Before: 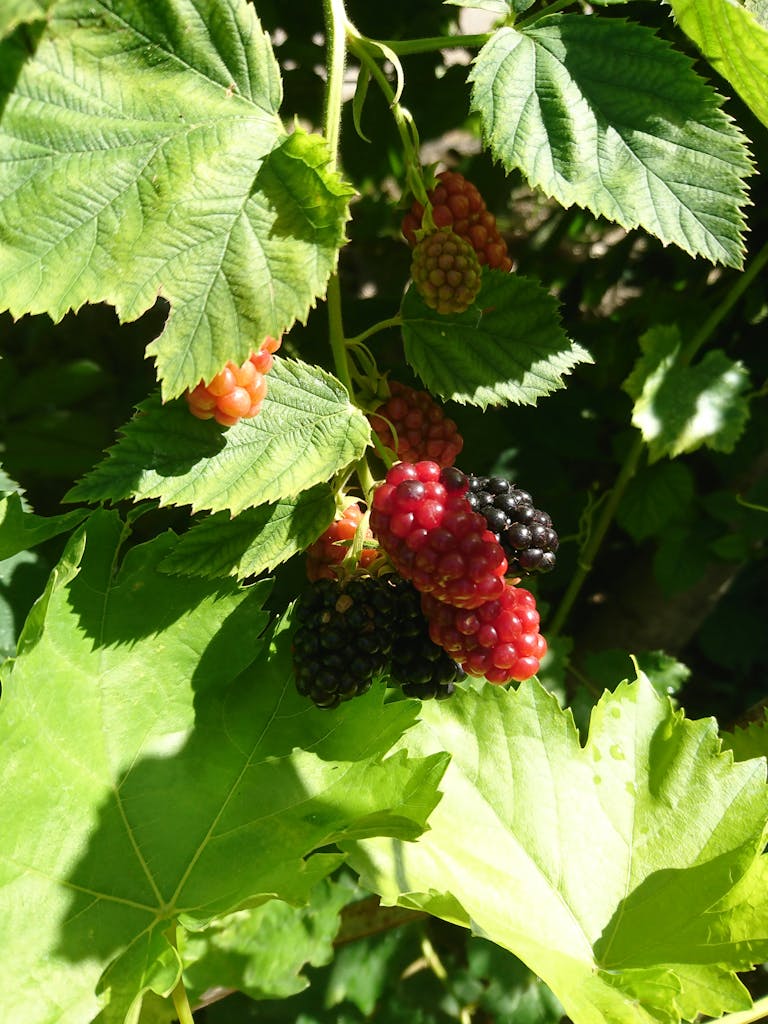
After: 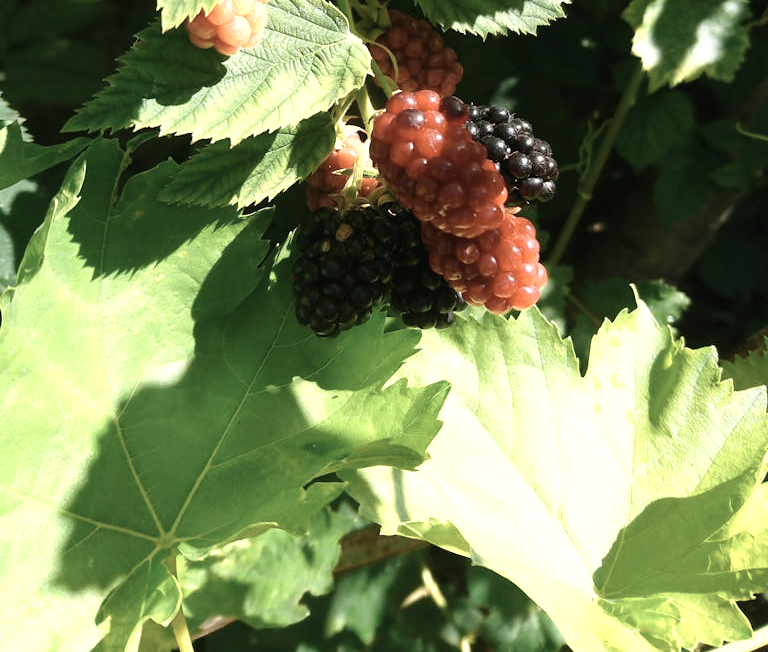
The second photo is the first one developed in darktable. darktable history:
color correction: highlights b* 0.029, saturation 0.778
color zones: curves: ch0 [(0.018, 0.548) (0.224, 0.64) (0.425, 0.447) (0.675, 0.575) (0.732, 0.579)]; ch1 [(0.066, 0.487) (0.25, 0.5) (0.404, 0.43) (0.75, 0.421) (0.956, 0.421)]; ch2 [(0.044, 0.561) (0.215, 0.465) (0.399, 0.544) (0.465, 0.548) (0.614, 0.447) (0.724, 0.43) (0.882, 0.623) (0.956, 0.632)], mix 34.03%
crop and rotate: top 36.269%
